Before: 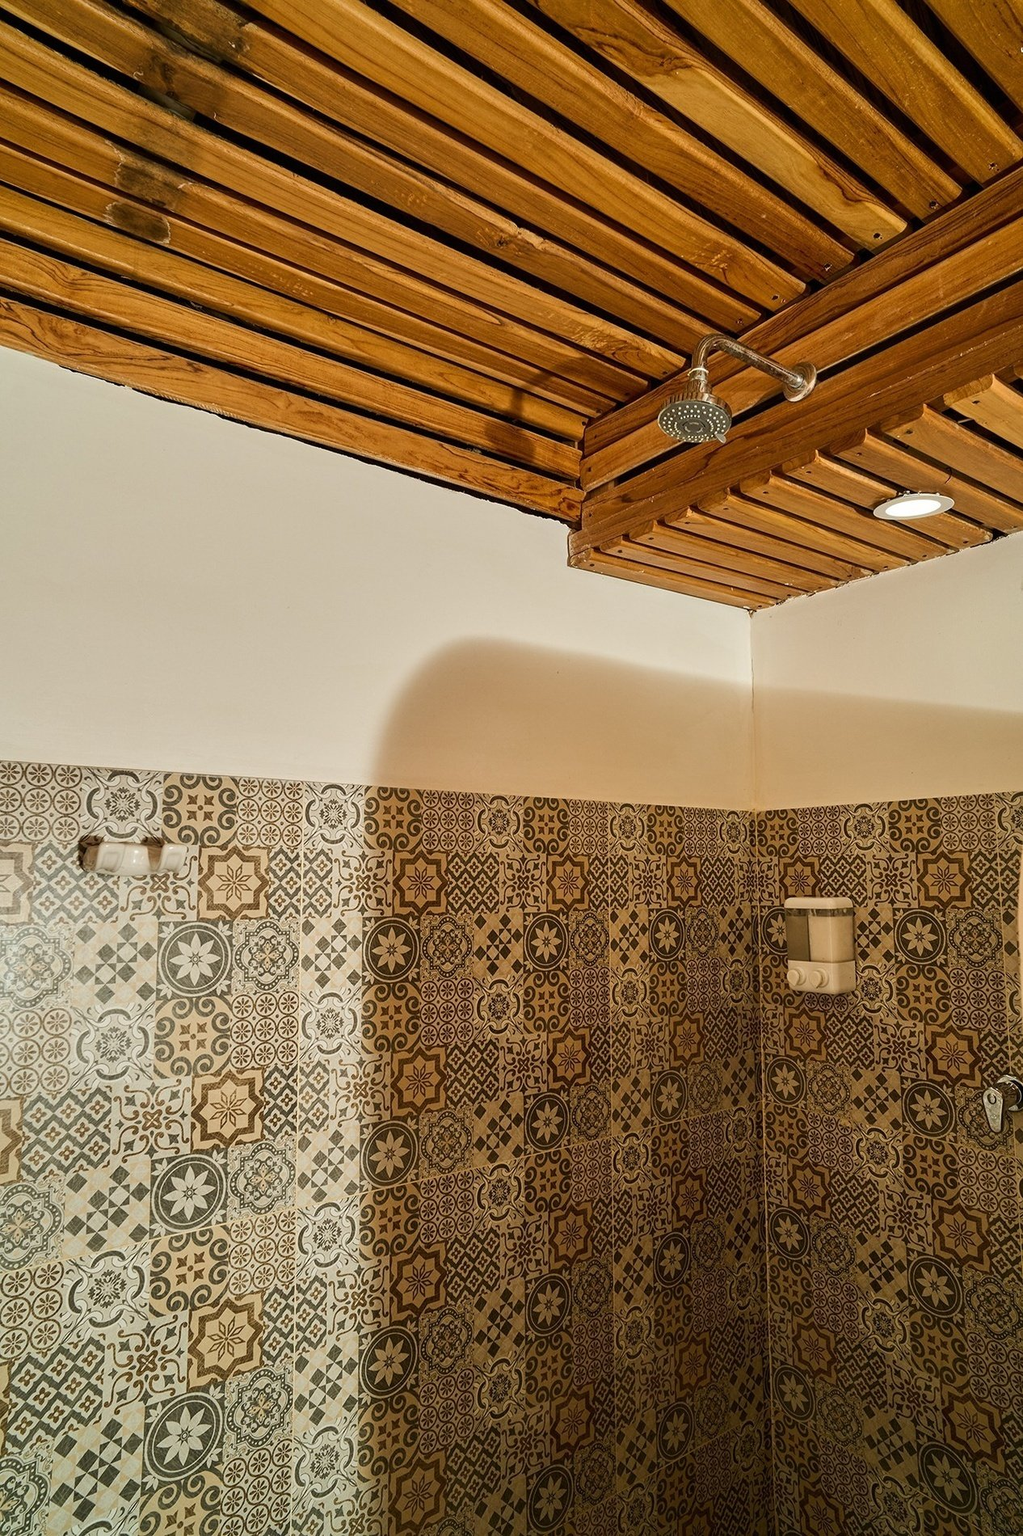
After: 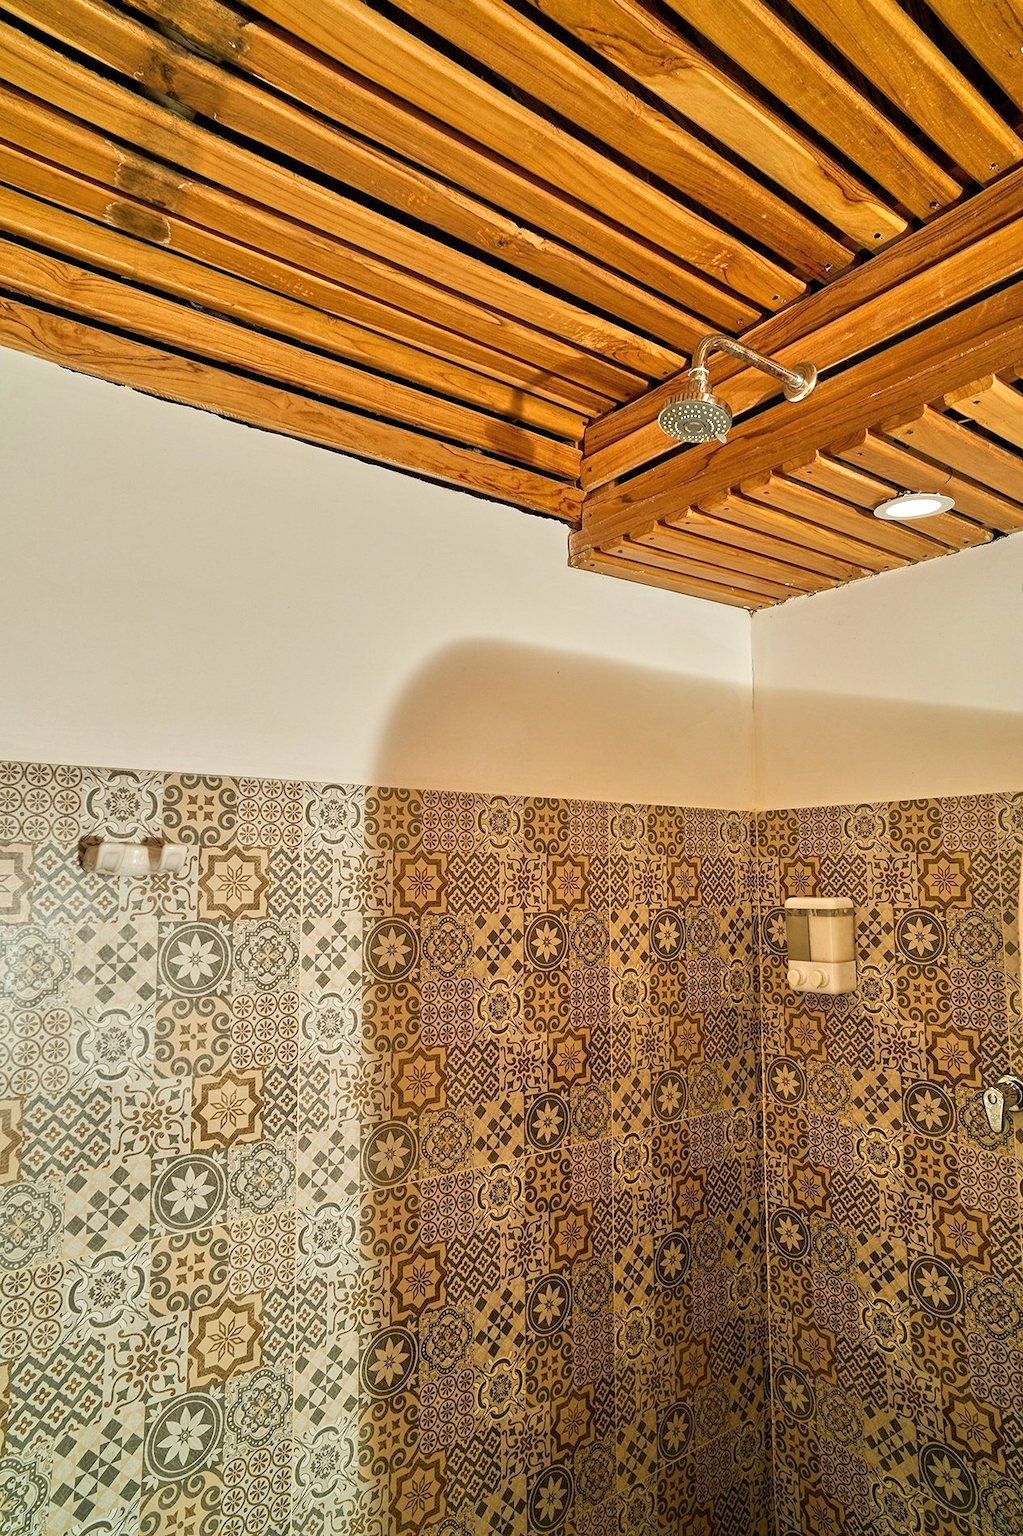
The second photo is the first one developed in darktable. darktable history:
tone equalizer: -7 EV 0.148 EV, -6 EV 0.601 EV, -5 EV 1.13 EV, -4 EV 1.35 EV, -3 EV 1.13 EV, -2 EV 0.6 EV, -1 EV 0.15 EV, mask exposure compensation -0.488 EV
